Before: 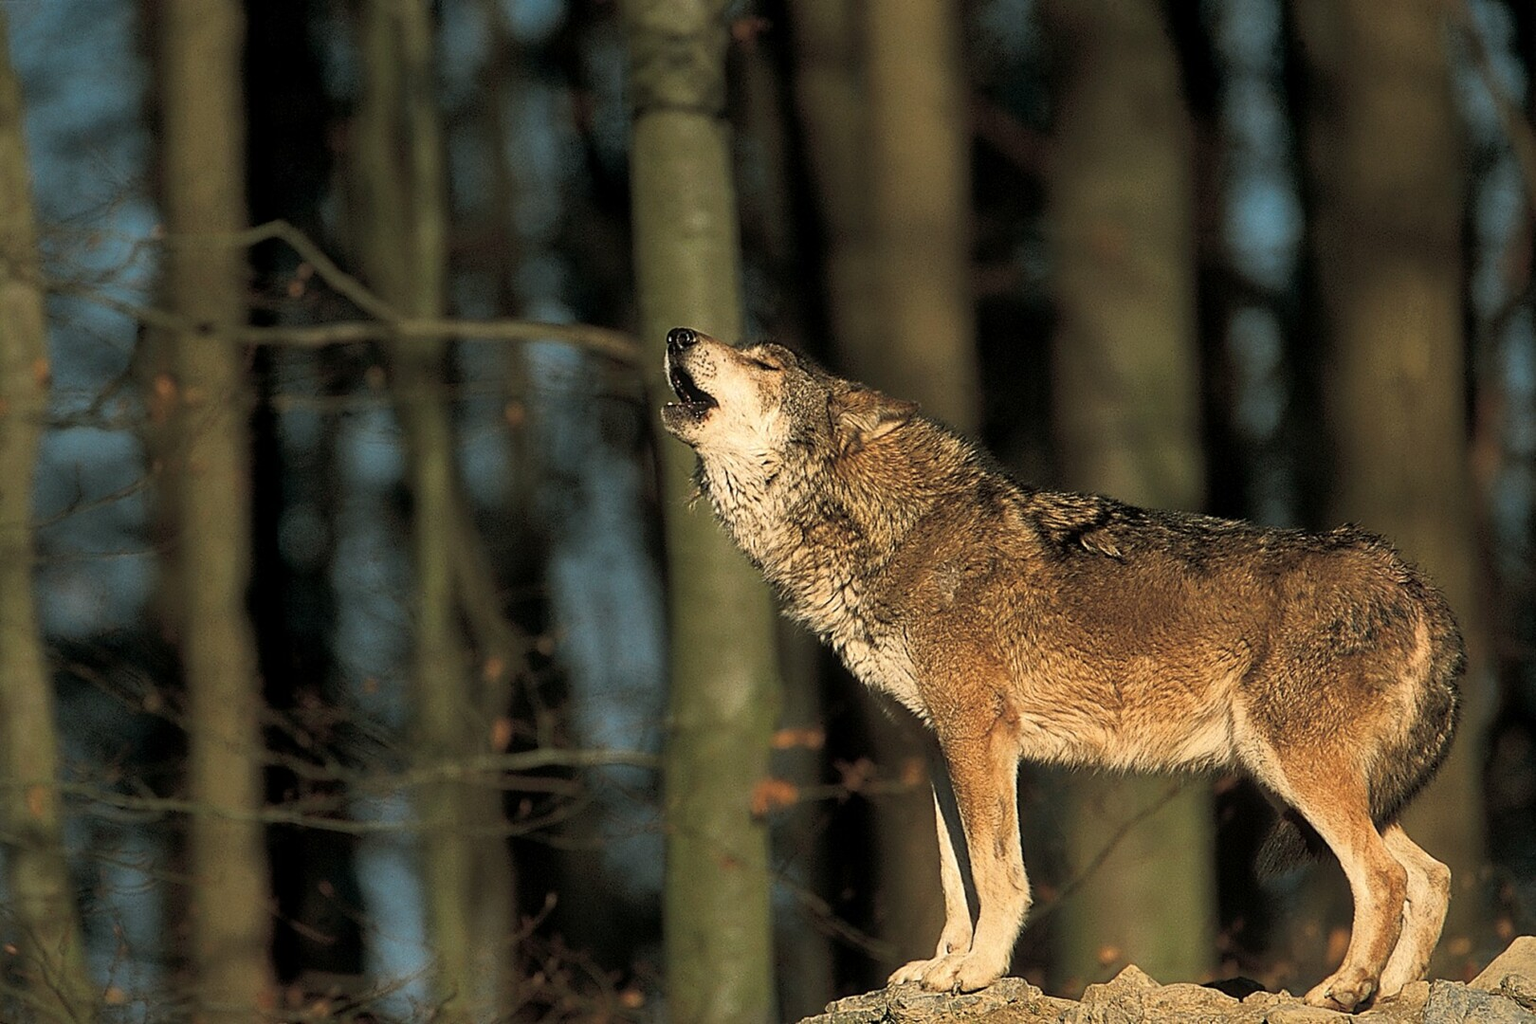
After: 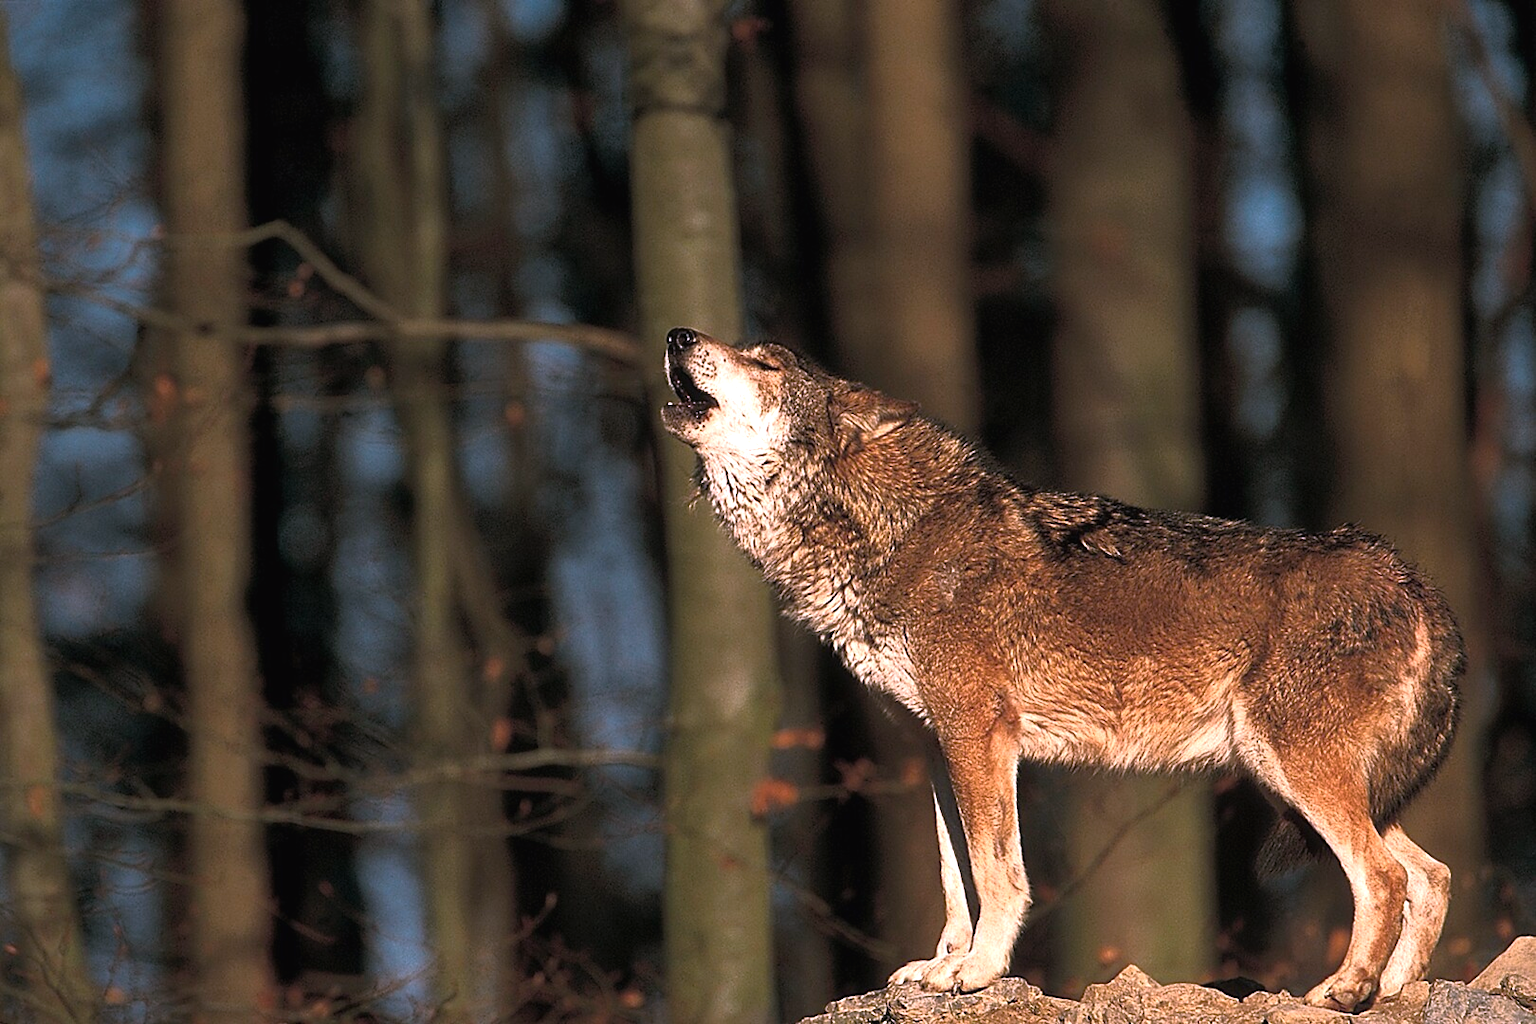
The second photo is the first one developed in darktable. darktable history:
tone equalizer: -8 EV 0.001 EV, -7 EV -0.002 EV, -6 EV 0.003 EV, -5 EV -0.059 EV, -4 EV -0.127 EV, -3 EV -0.139 EV, -2 EV 0.255 EV, -1 EV 0.716 EV, +0 EV 0.469 EV, edges refinement/feathering 500, mask exposure compensation -1.57 EV, preserve details no
color balance rgb: global offset › luminance -1.43%, linear chroma grading › global chroma 0.981%, perceptual saturation grading › global saturation 9.634%, global vibrance 20%
exposure: black level correction -0.015, compensate highlight preservation false
color correction: highlights a* 15.53, highlights b* -20.55
